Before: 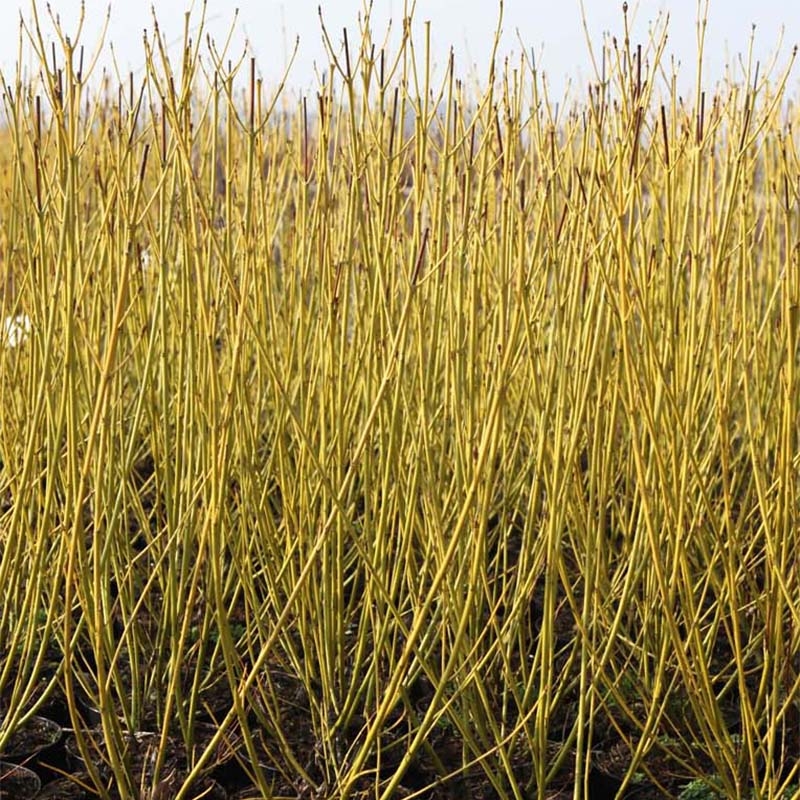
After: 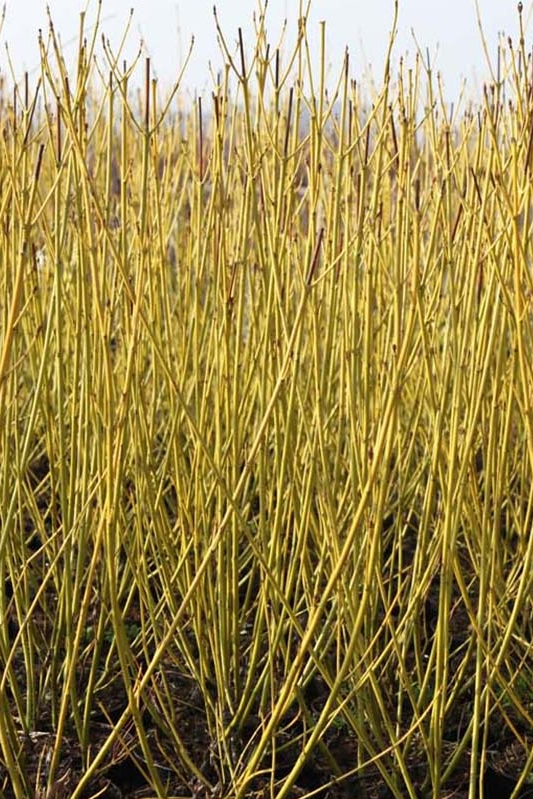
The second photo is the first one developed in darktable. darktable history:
crop and rotate: left 13.342%, right 19.99%
